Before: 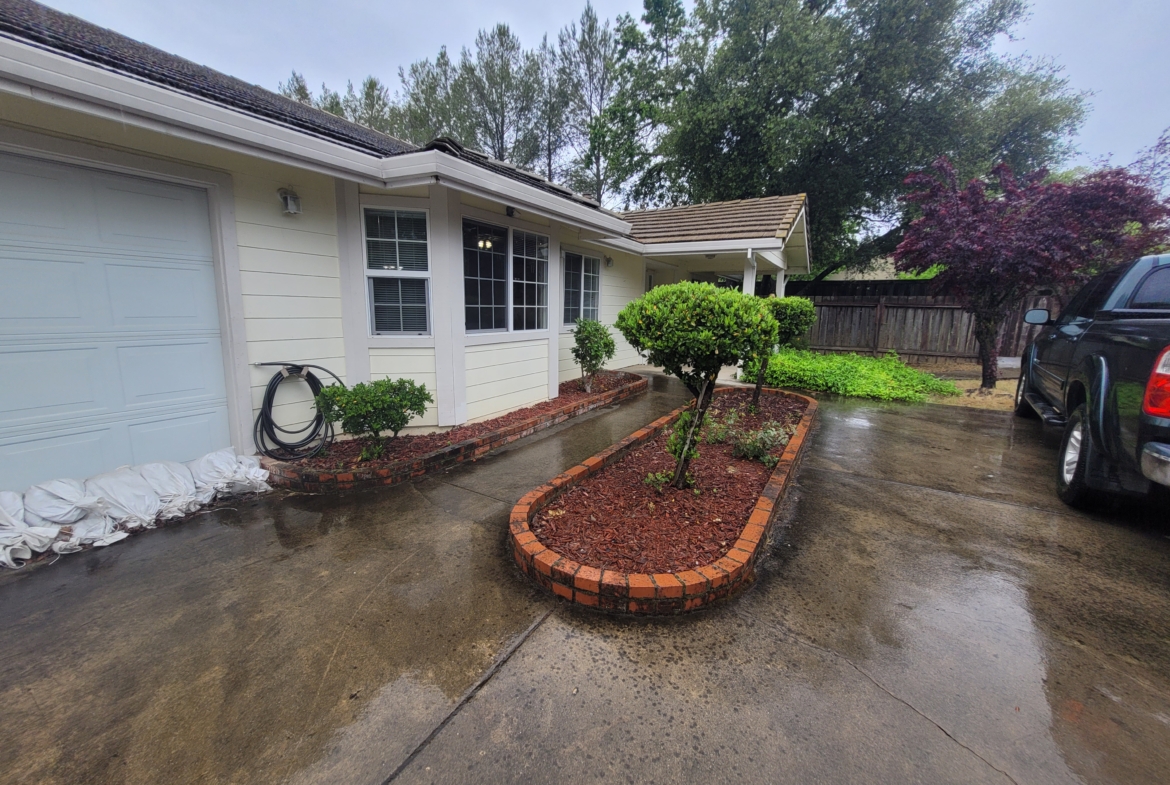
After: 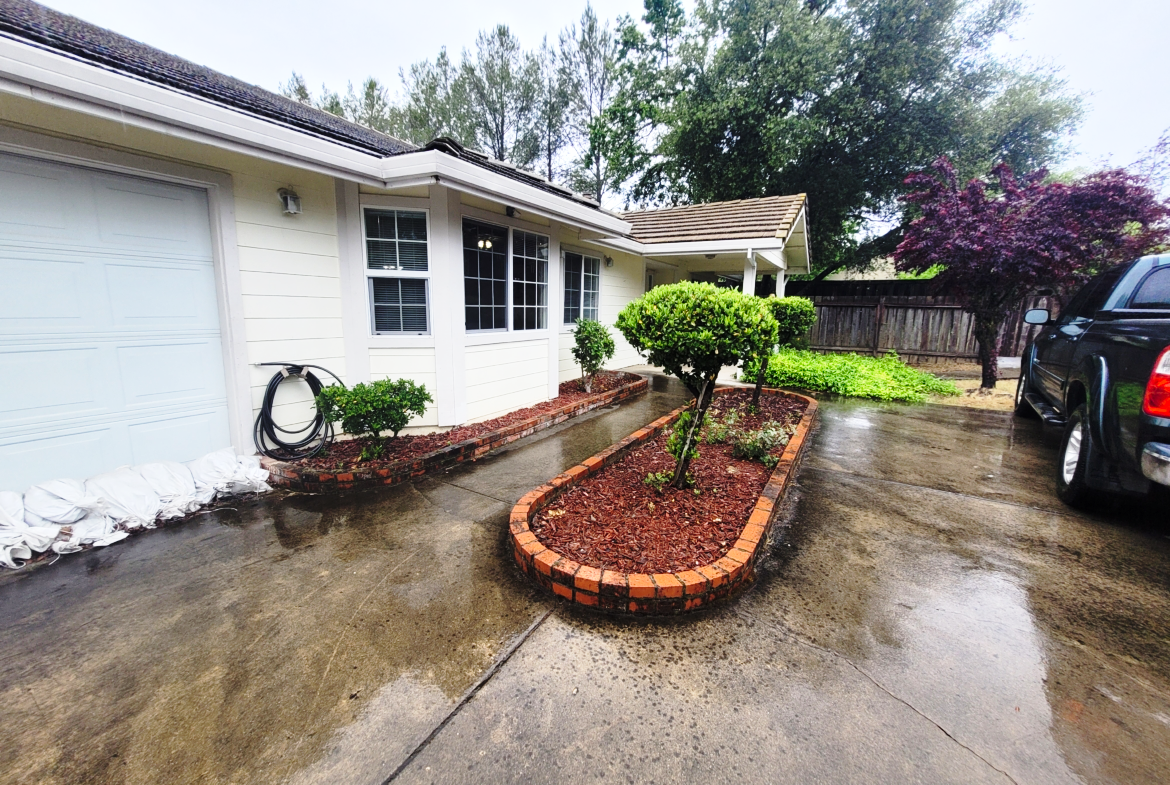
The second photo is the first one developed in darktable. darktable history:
base curve: curves: ch0 [(0, 0) (0.028, 0.03) (0.121, 0.232) (0.46, 0.748) (0.859, 0.968) (1, 1)], preserve colors none
tone equalizer: -8 EV -0.426 EV, -7 EV -0.379 EV, -6 EV -0.307 EV, -5 EV -0.201 EV, -3 EV 0.201 EV, -2 EV 0.321 EV, -1 EV 0.371 EV, +0 EV 0.391 EV, edges refinement/feathering 500, mask exposure compensation -1.57 EV, preserve details no
